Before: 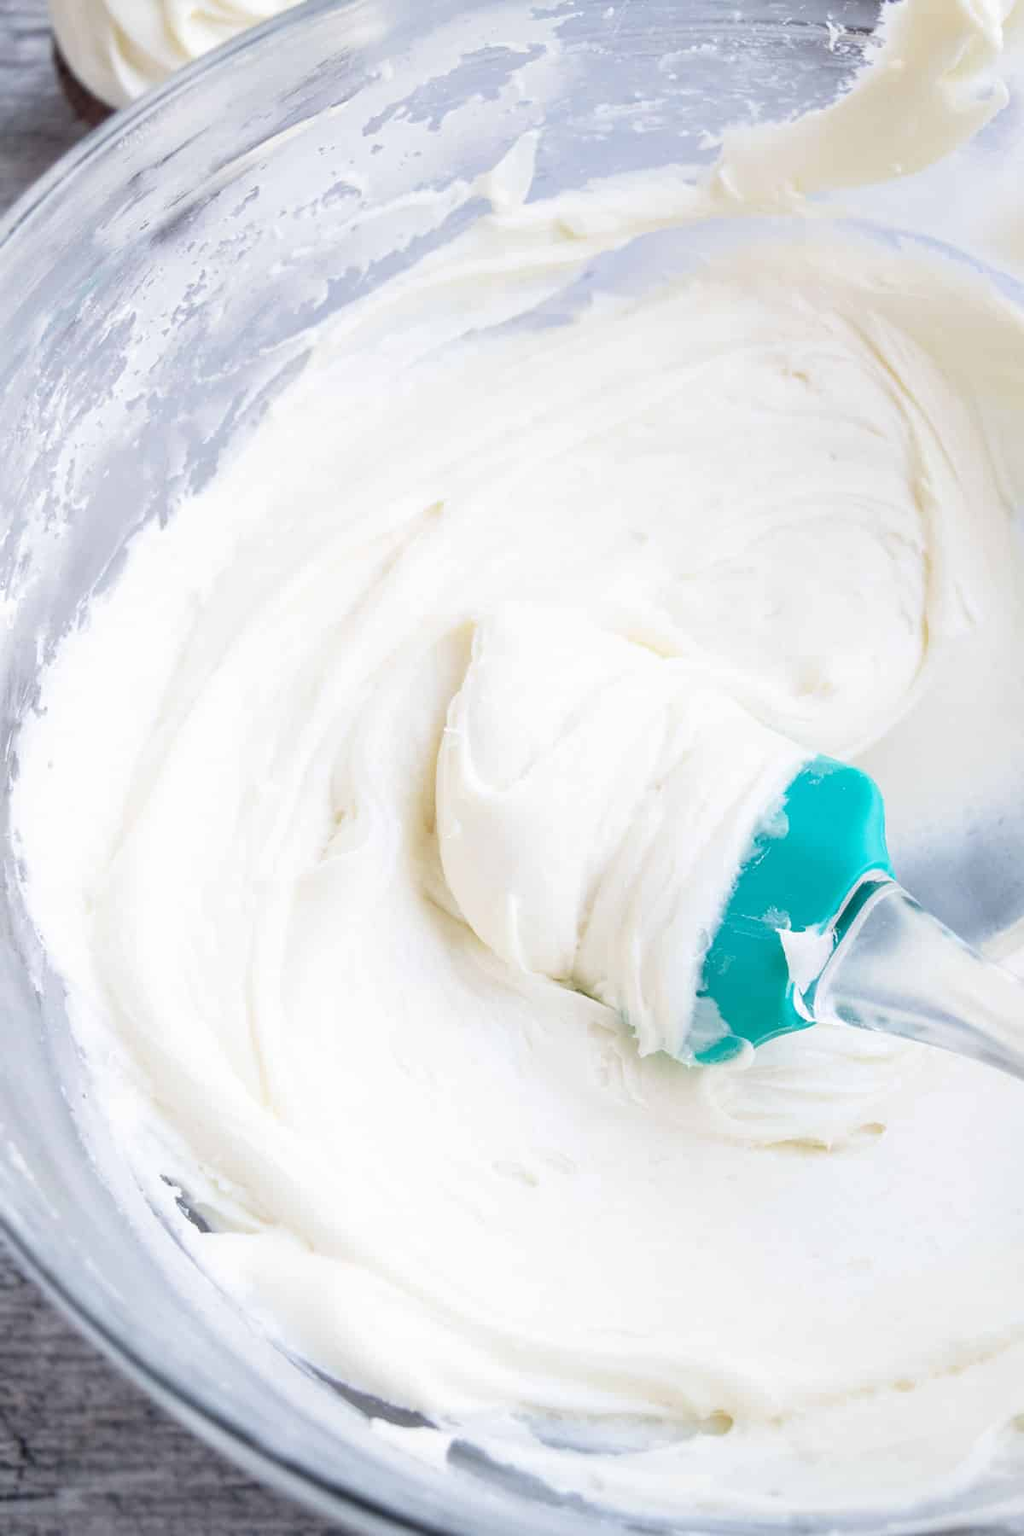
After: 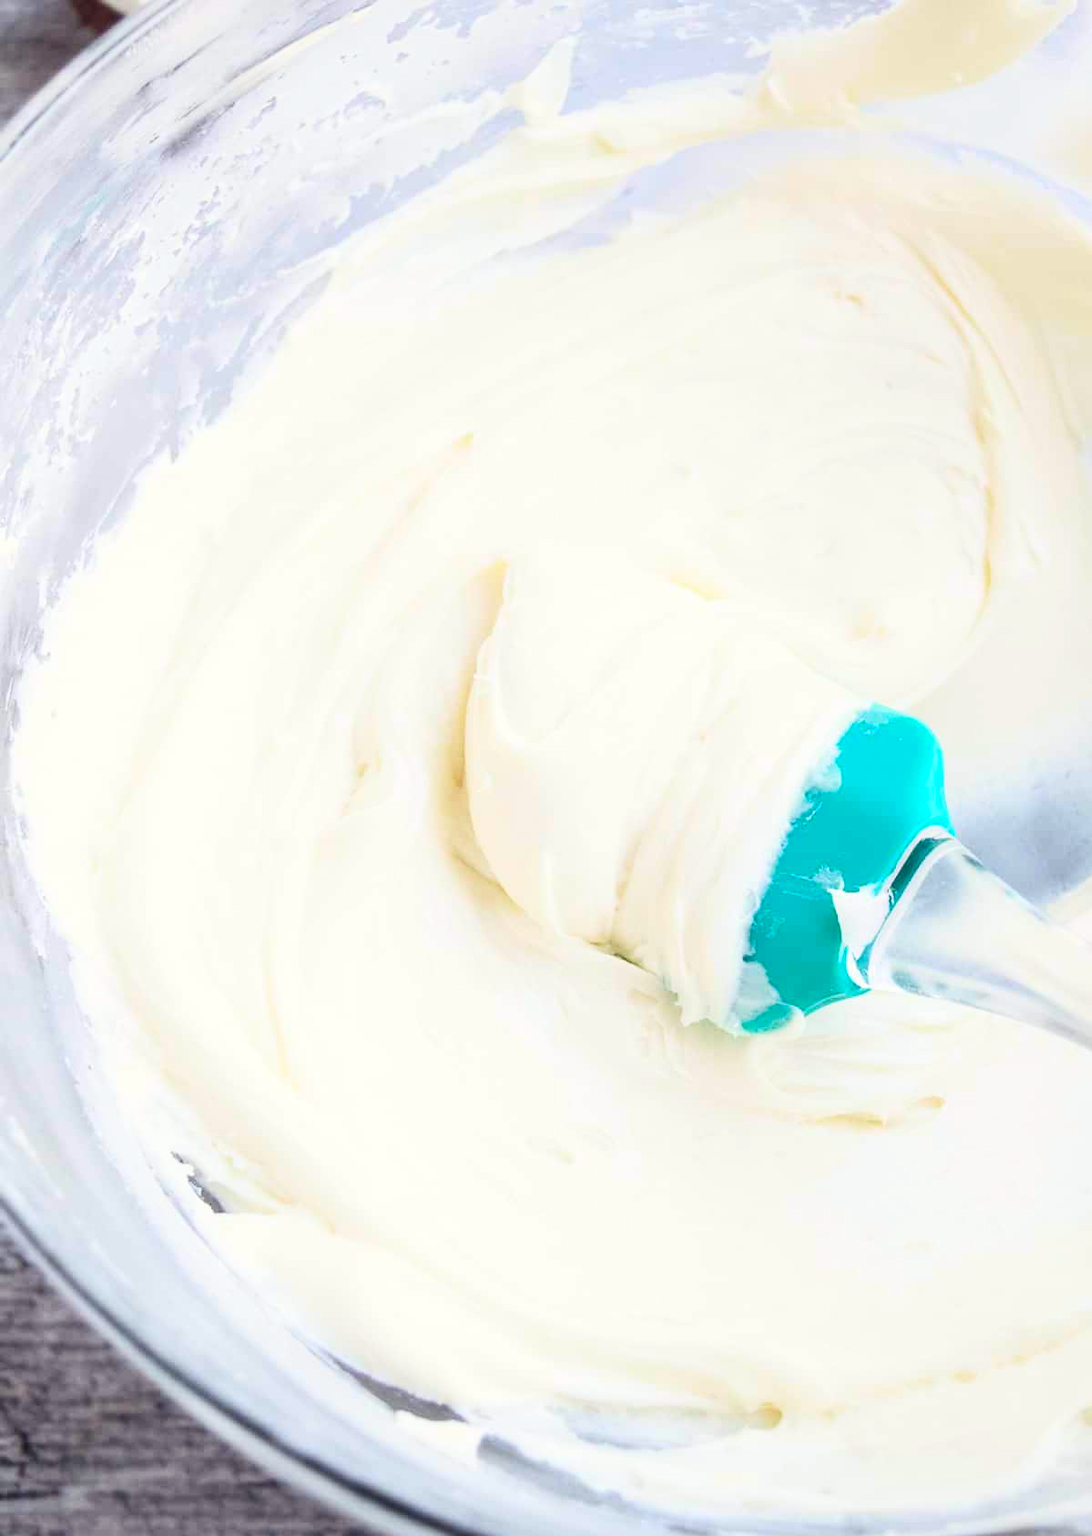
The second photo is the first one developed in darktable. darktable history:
contrast brightness saturation: contrast 0.23, brightness 0.1, saturation 0.29
color correction: highlights a* -0.95, highlights b* 4.5, shadows a* 3.55
crop and rotate: top 6.25%
